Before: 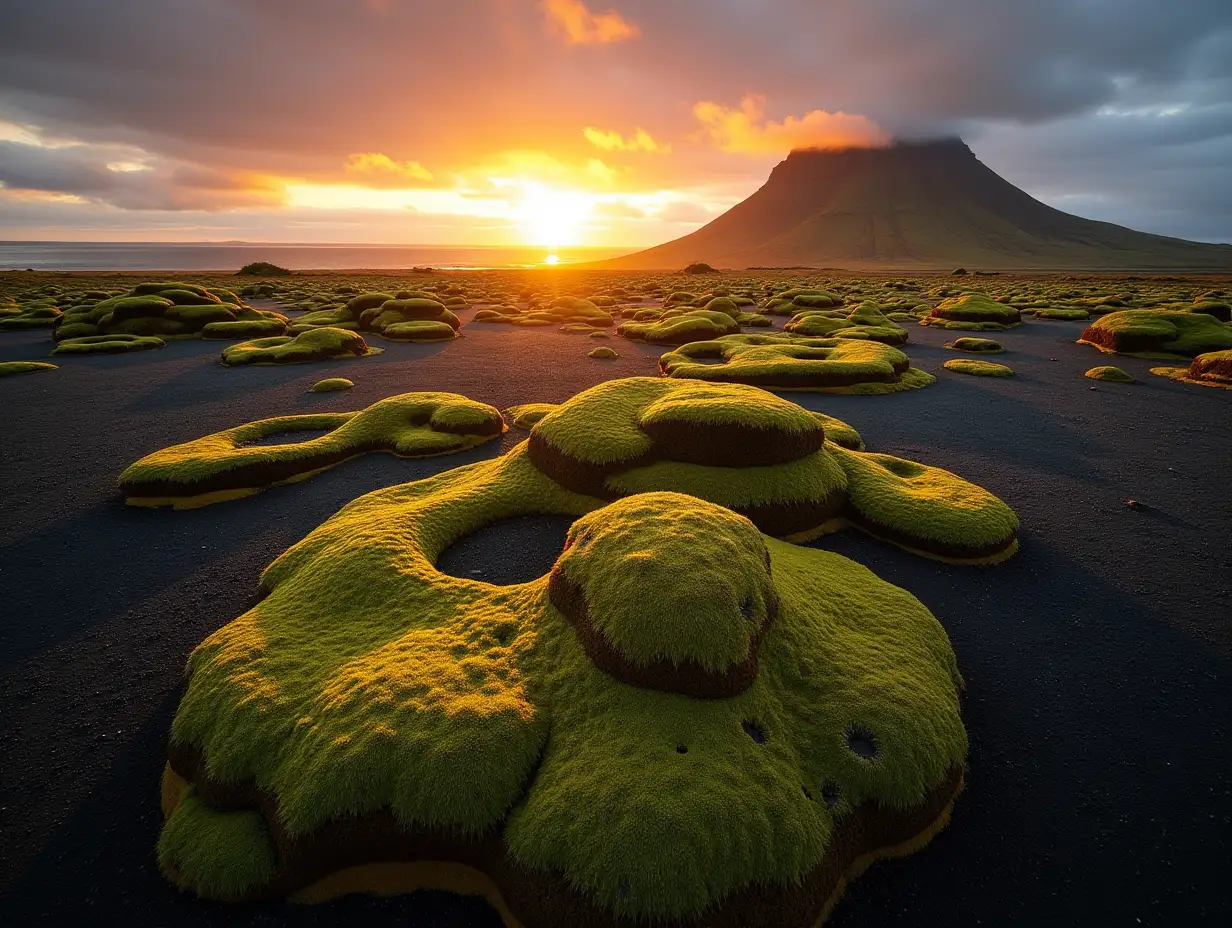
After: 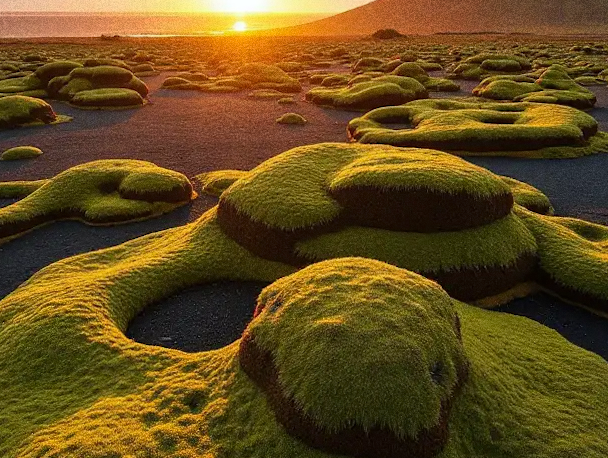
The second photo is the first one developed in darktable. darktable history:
white balance: red 0.986, blue 1.01
grain: coarseness 0.09 ISO, strength 40%
rotate and perspective: rotation -0.45°, automatic cropping original format, crop left 0.008, crop right 0.992, crop top 0.012, crop bottom 0.988
crop: left 25%, top 25%, right 25%, bottom 25%
